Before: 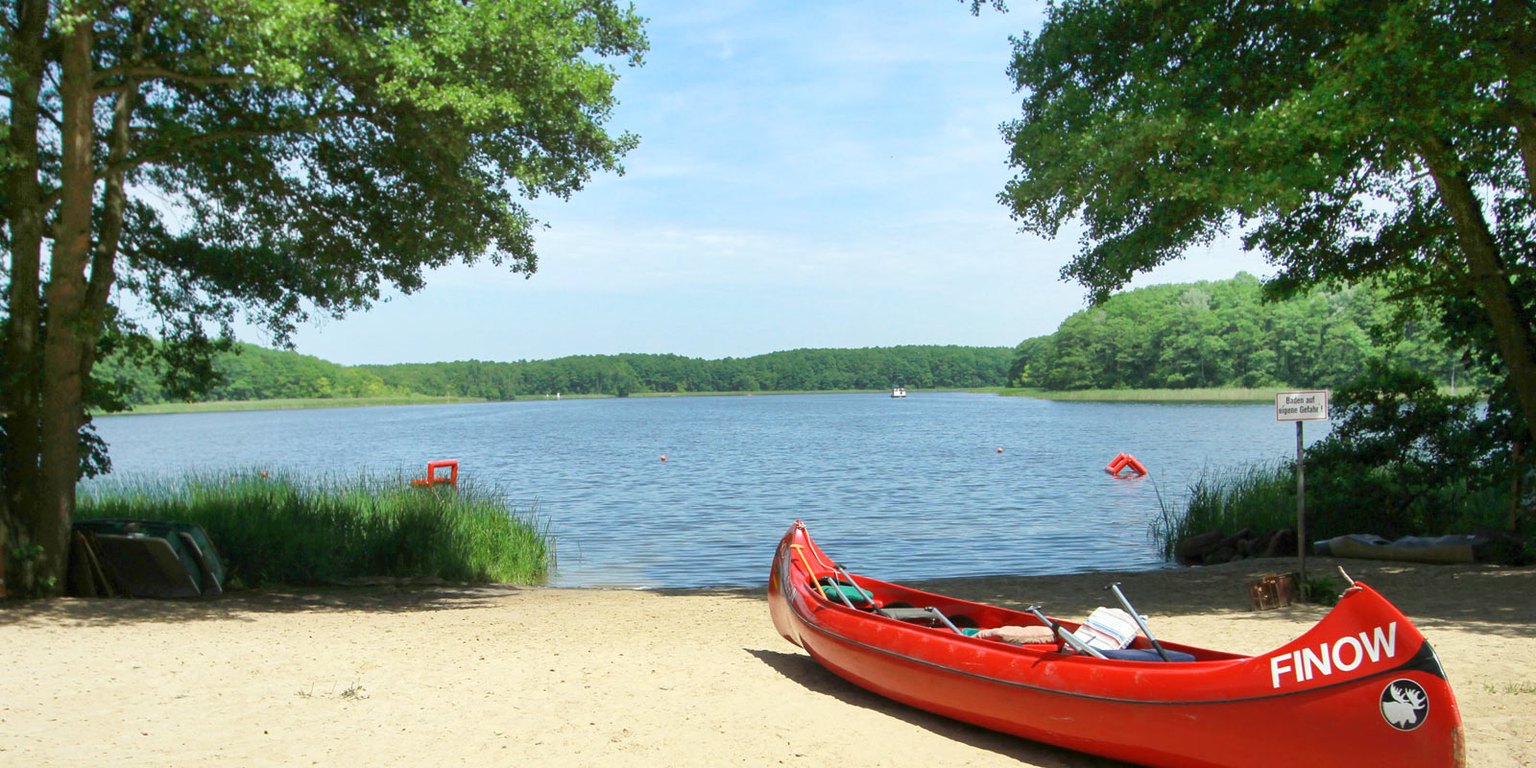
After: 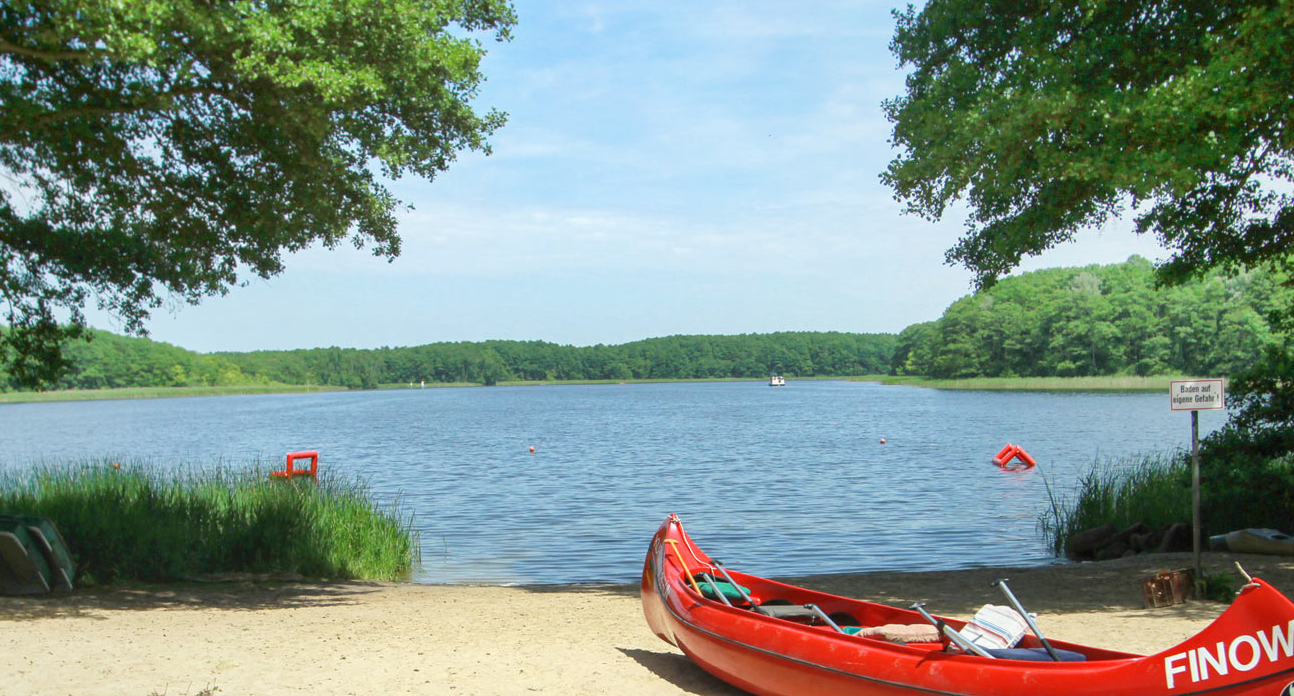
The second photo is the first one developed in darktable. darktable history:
crop: left 9.948%, top 3.561%, right 9.157%, bottom 9.386%
local contrast: detail 110%
tone equalizer: edges refinement/feathering 500, mask exposure compensation -1.57 EV, preserve details no
